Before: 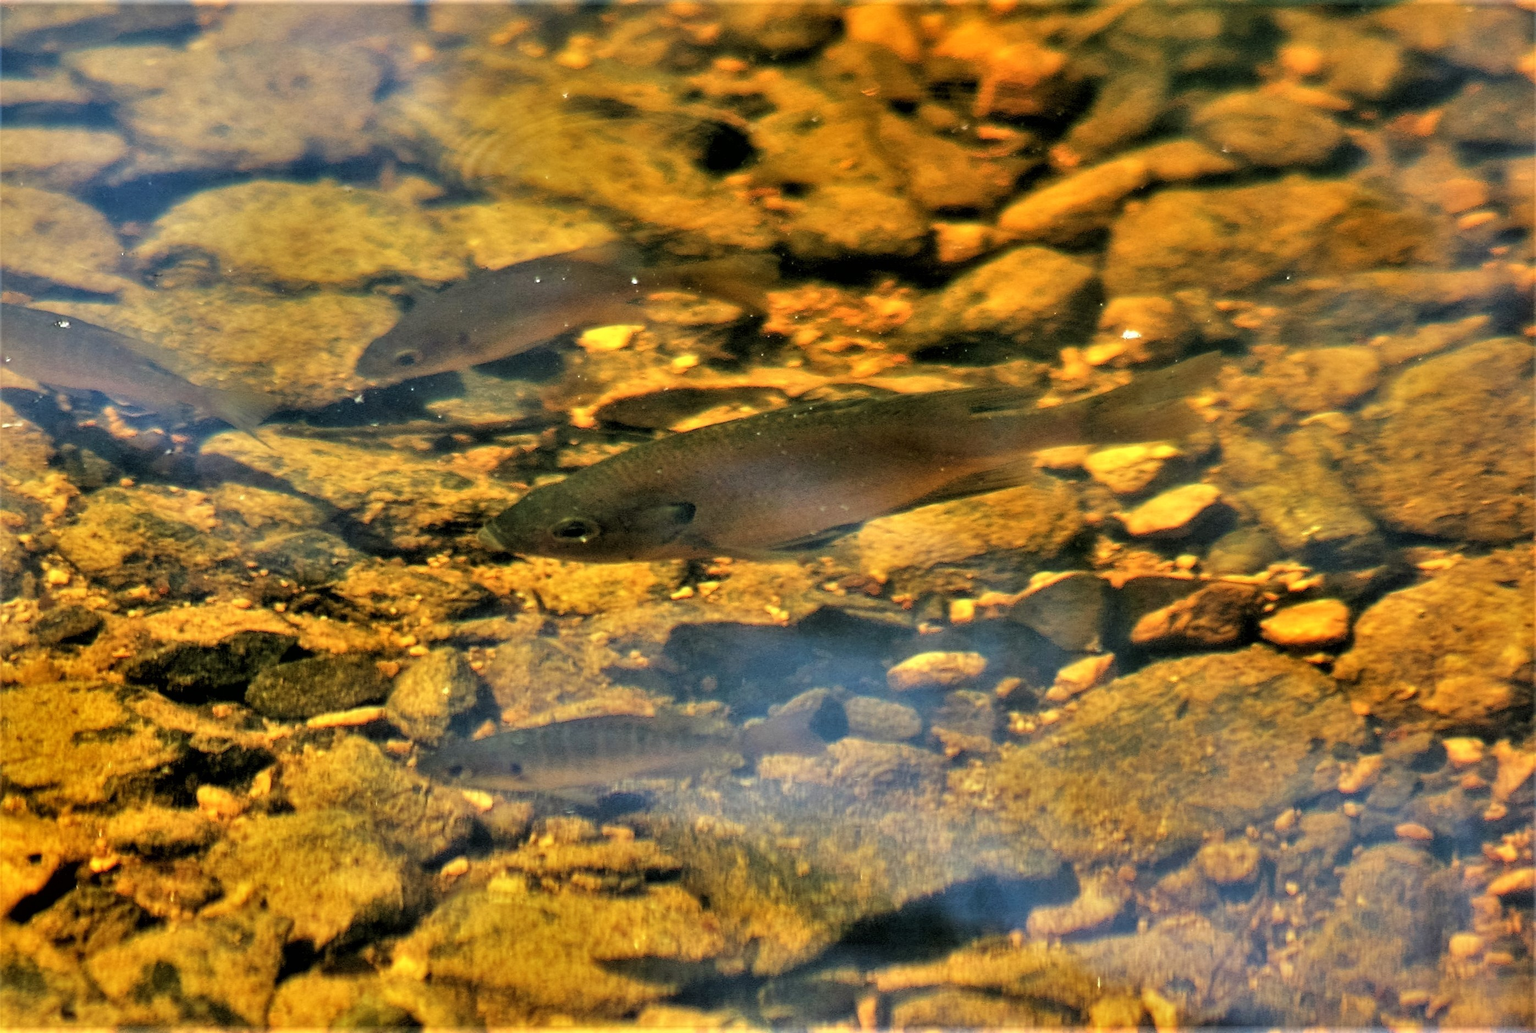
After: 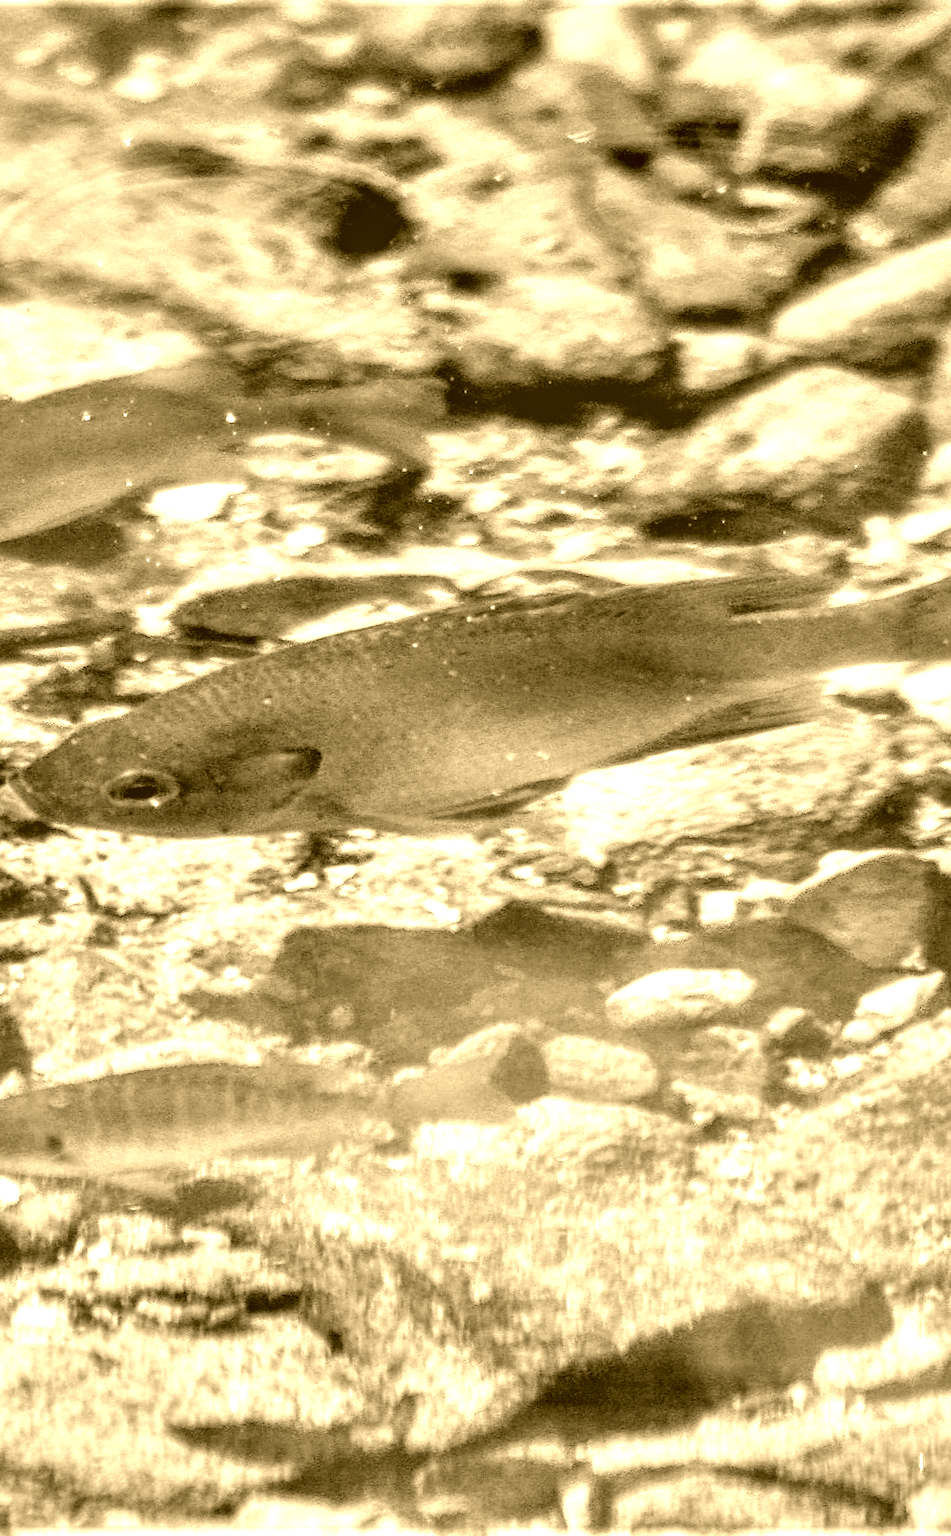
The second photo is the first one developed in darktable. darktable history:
rgb levels: mode RGB, independent channels, levels [[0, 0.474, 1], [0, 0.5, 1], [0, 0.5, 1]]
vibrance: on, module defaults
colorize: hue 36°, source mix 100%
crop: left 31.229%, right 27.105%
local contrast: highlights 19%, detail 186%
color calibration: x 0.37, y 0.382, temperature 4313.32 K
